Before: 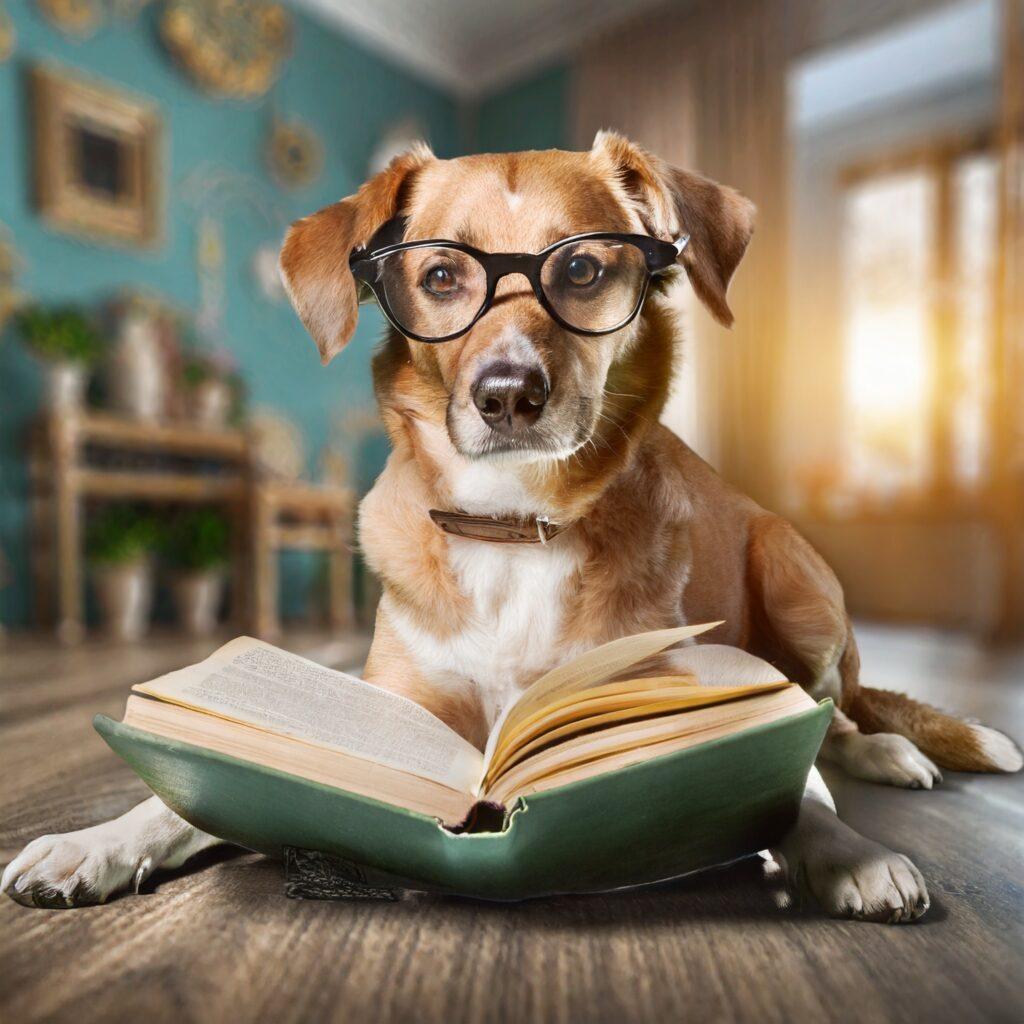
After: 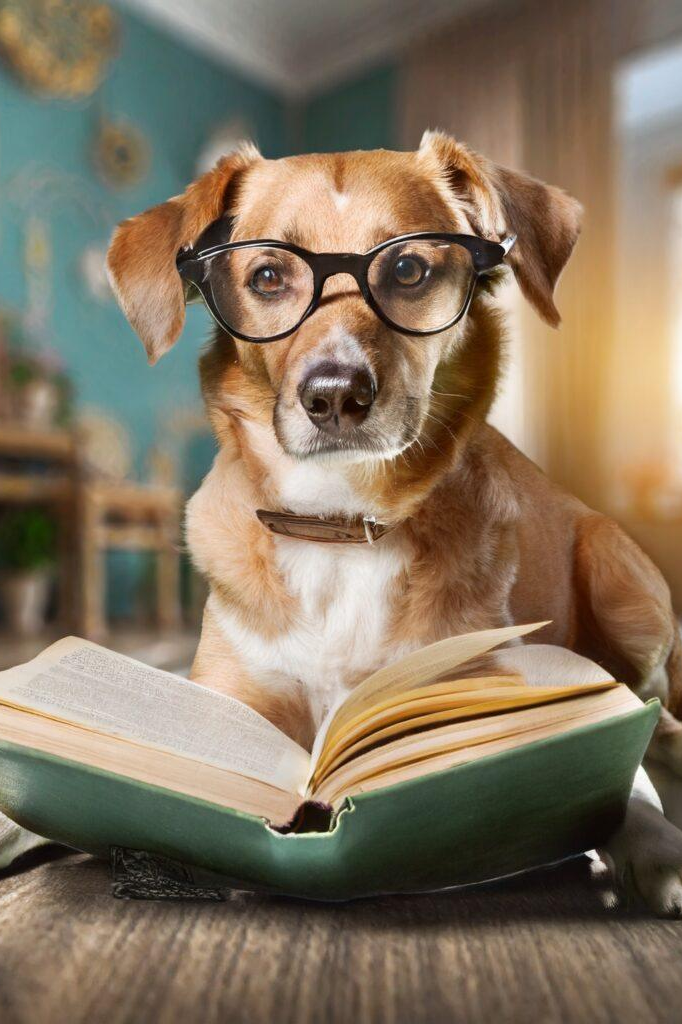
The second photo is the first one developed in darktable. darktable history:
crop: left 16.982%, right 16.32%
